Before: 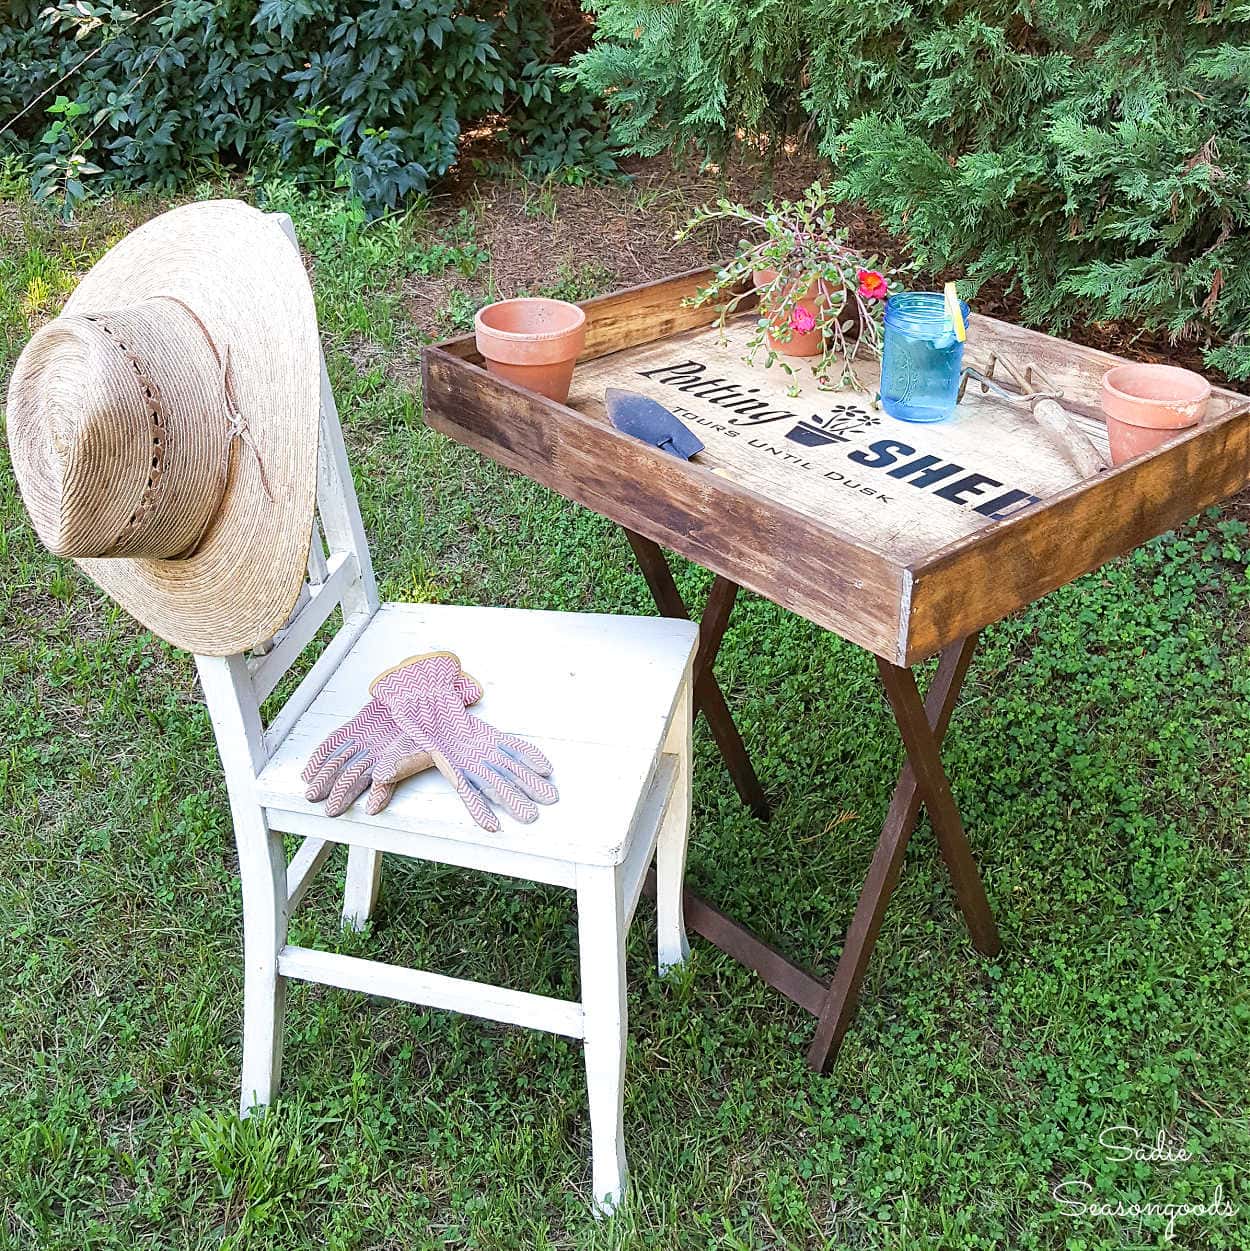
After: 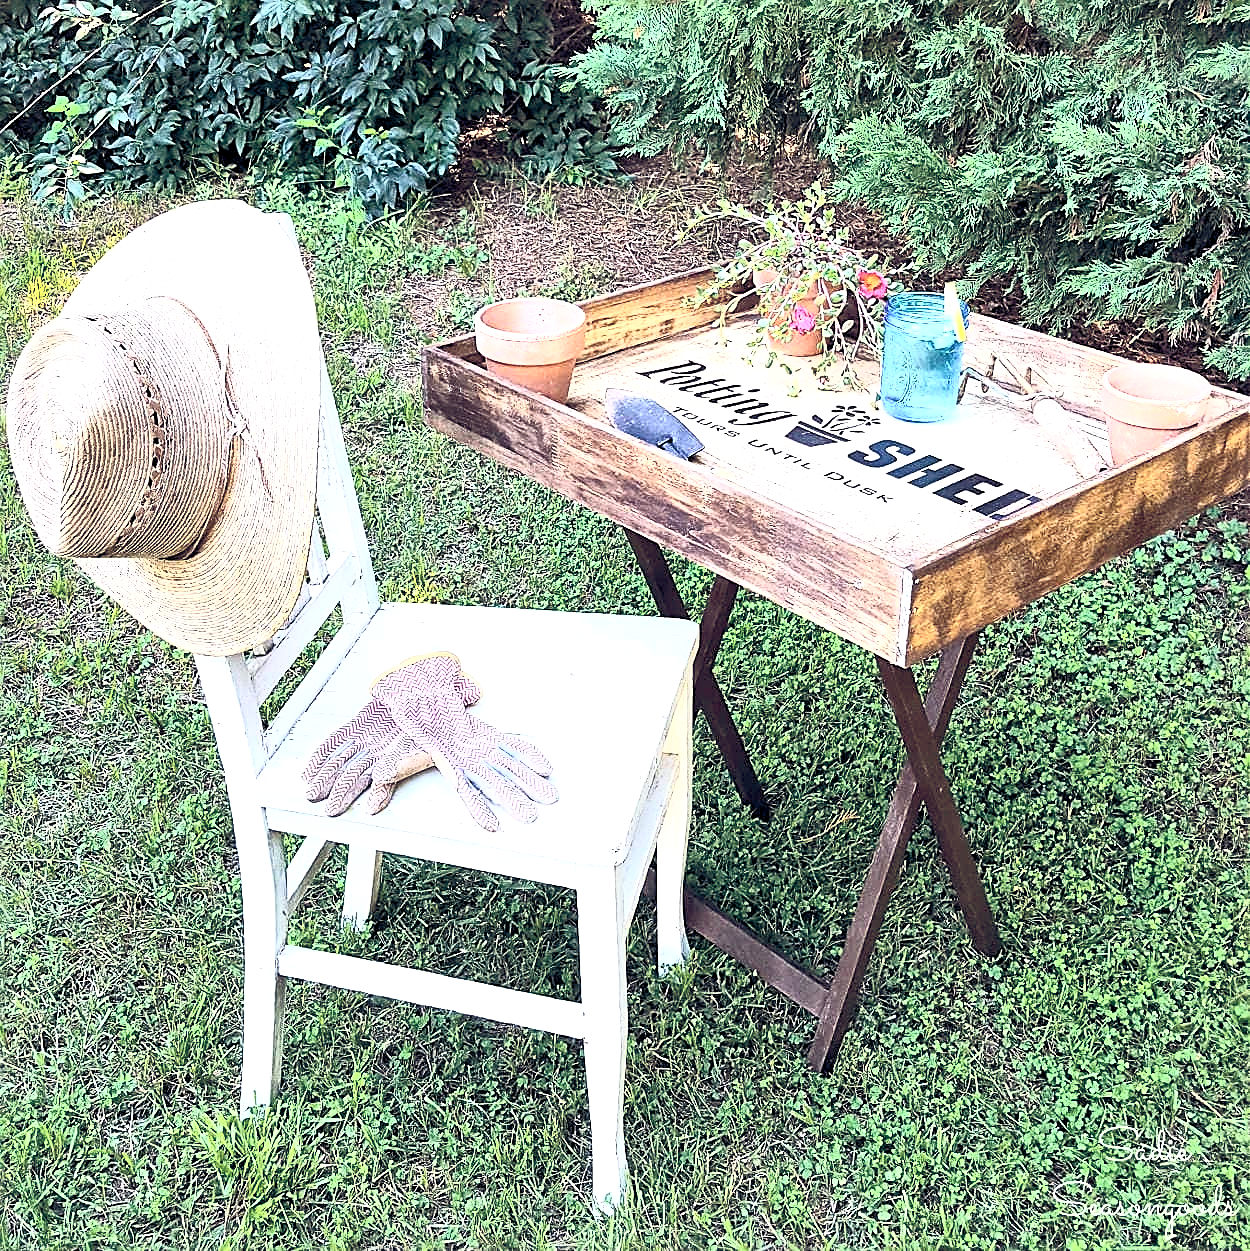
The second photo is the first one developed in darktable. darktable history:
sharpen: on, module defaults
contrast brightness saturation: contrast 0.554, brightness 0.579, saturation -0.329
color balance rgb: power › hue 61.06°, global offset › luminance -0.298%, global offset › chroma 0.309%, global offset › hue 262.64°, linear chroma grading › global chroma 15.19%, perceptual saturation grading › global saturation 25.451%, global vibrance 20%
local contrast: mode bilateral grid, contrast 26, coarseness 59, detail 152%, midtone range 0.2
